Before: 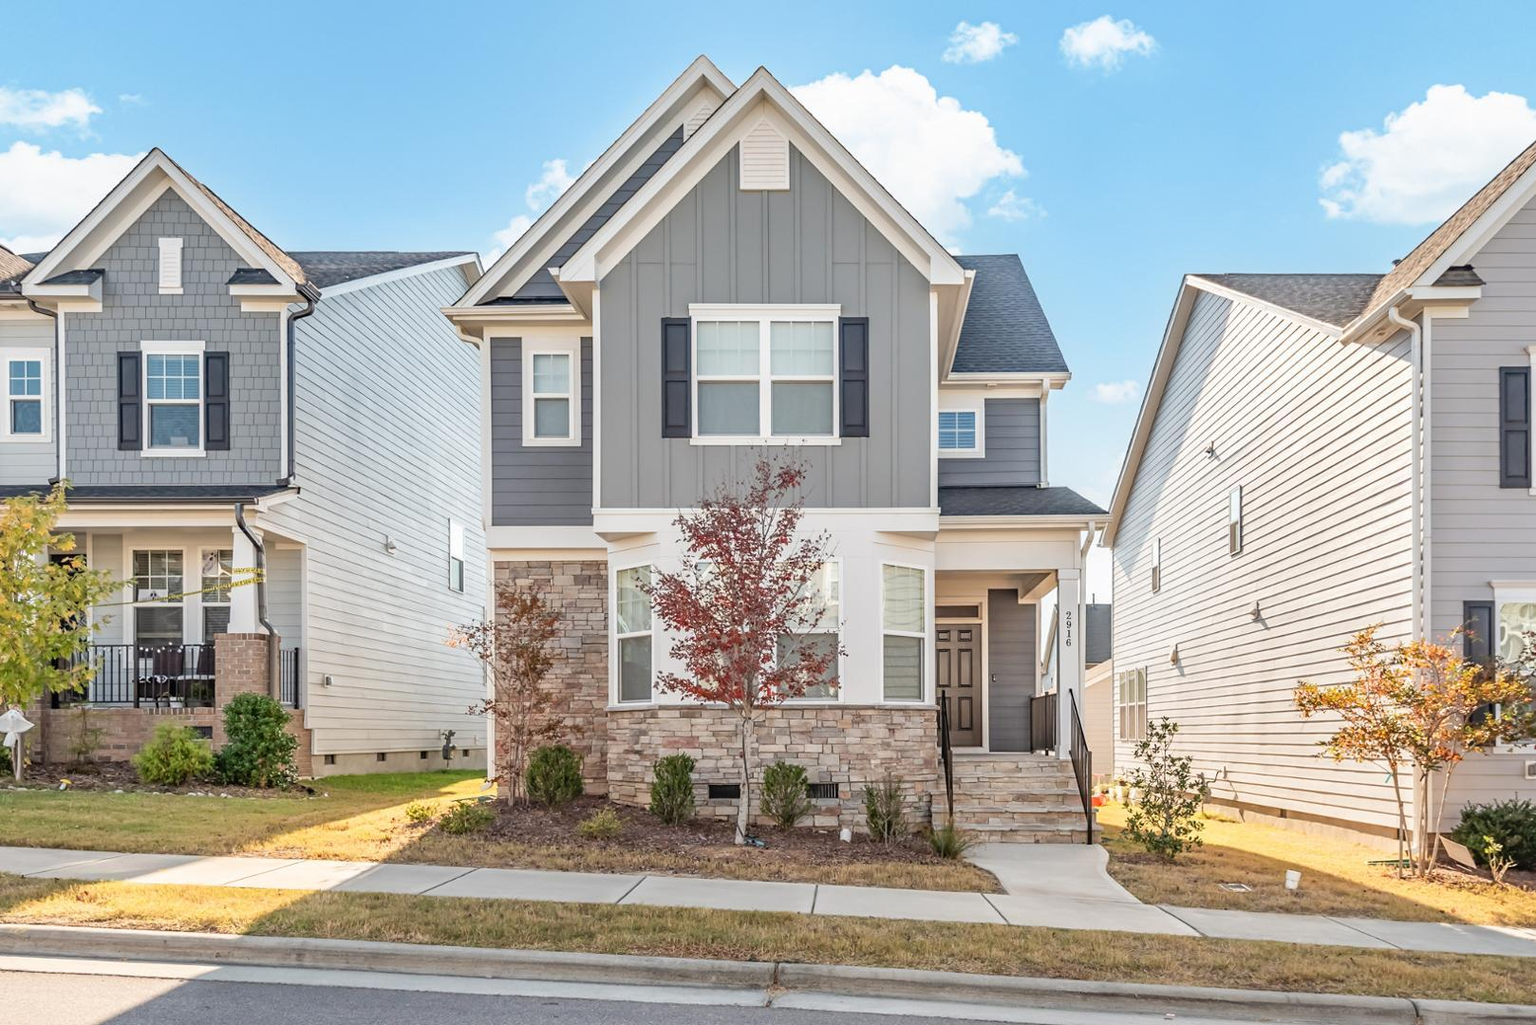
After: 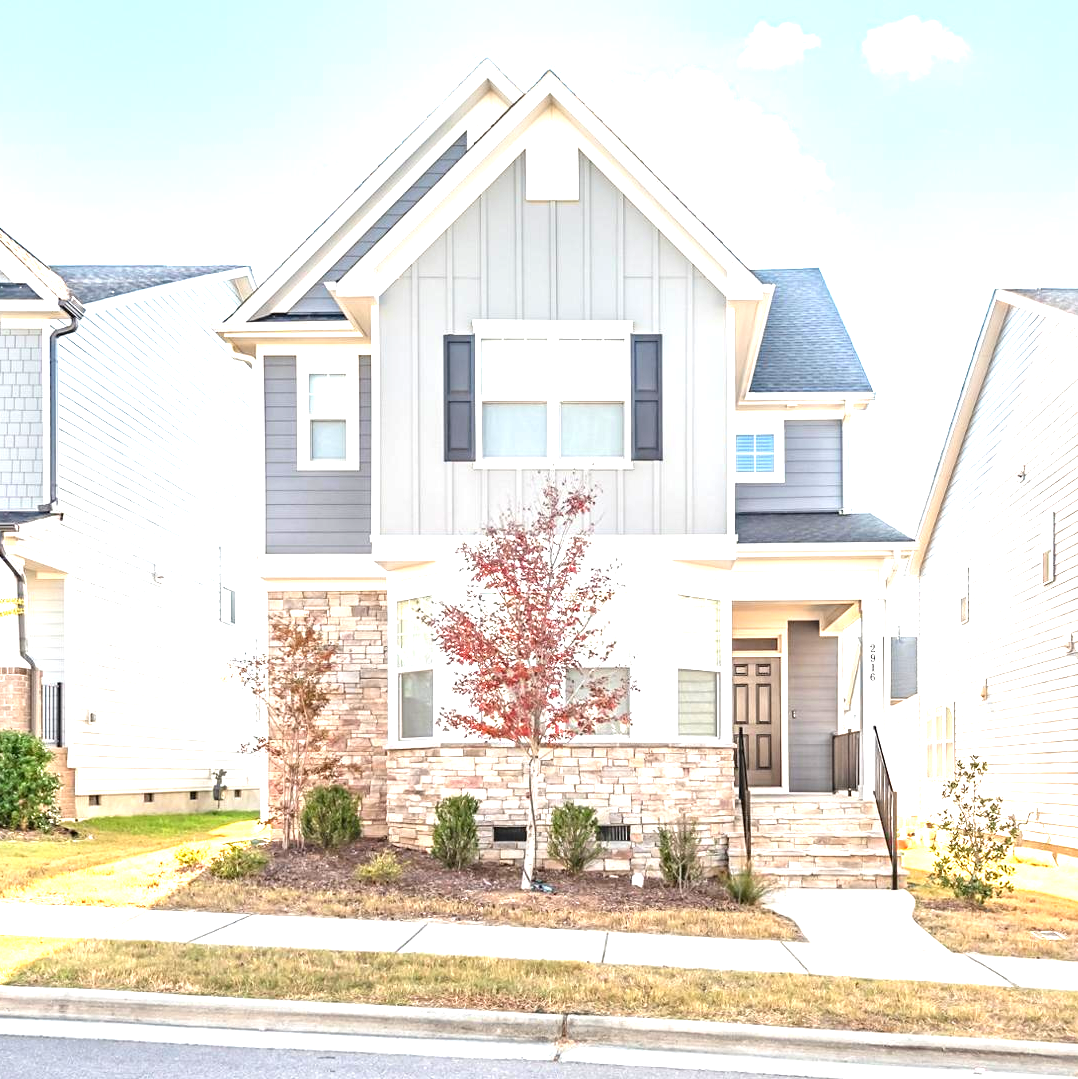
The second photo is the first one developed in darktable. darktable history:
crop and rotate: left 15.644%, right 17.687%
exposure: black level correction 0, exposure 1.524 EV, compensate exposure bias true, compensate highlight preservation false
